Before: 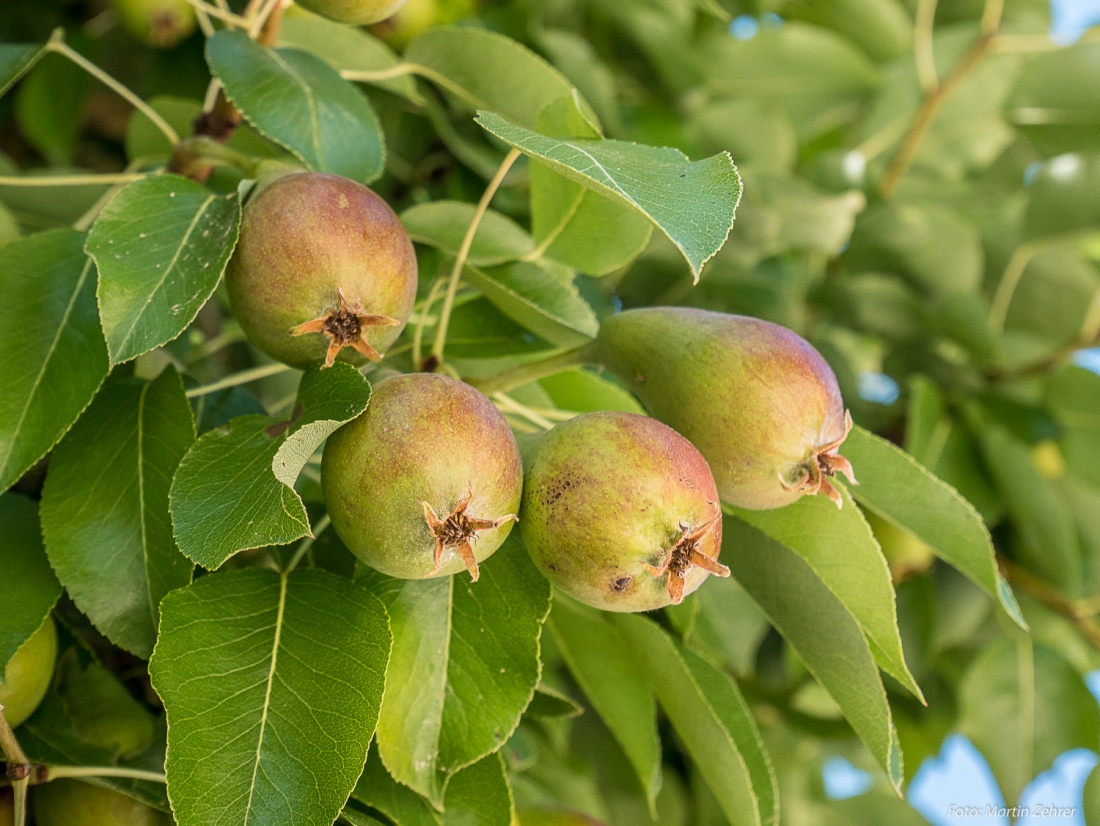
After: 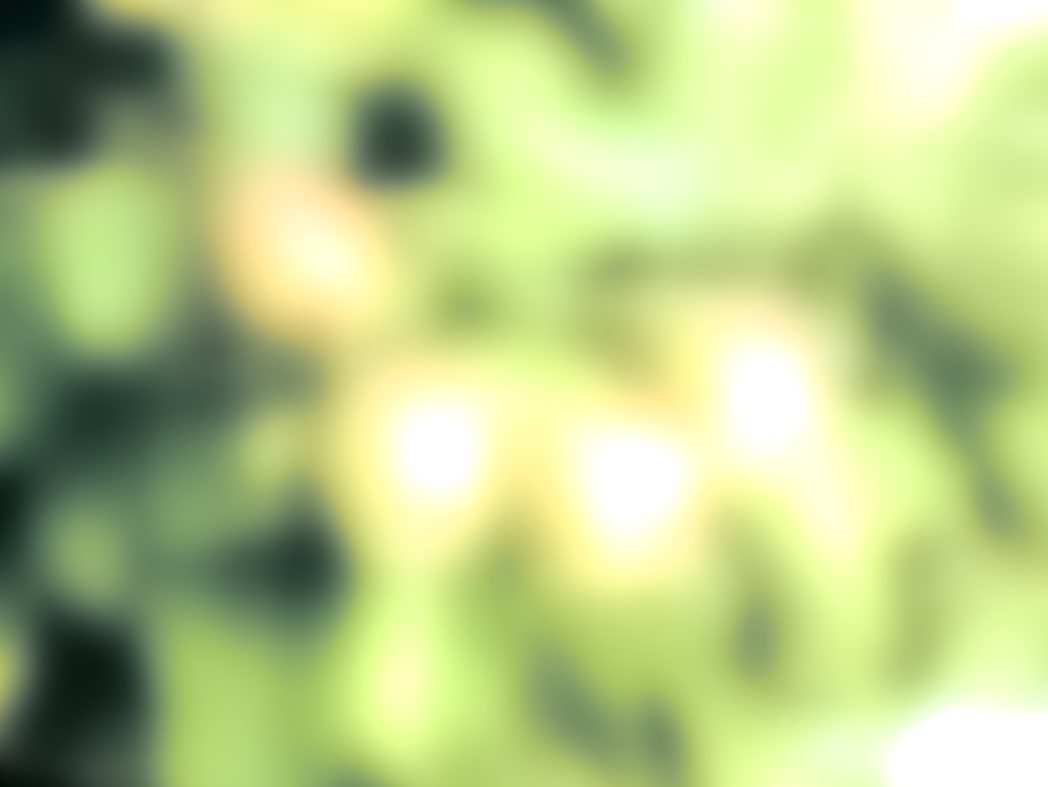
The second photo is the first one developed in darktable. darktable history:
split-toning: shadows › hue 205.2°, shadows › saturation 0.29, highlights › hue 50.4°, highlights › saturation 0.38, balance -49.9
lowpass: radius 31.92, contrast 1.72, brightness -0.98, saturation 0.94
exposure: black level correction 0, exposure 1.741 EV, compensate exposure bias true, compensate highlight preservation false
color balance: lift [1, 0.994, 1.002, 1.006], gamma [0.957, 1.081, 1.016, 0.919], gain [0.97, 0.972, 1.01, 1.028], input saturation 91.06%, output saturation 79.8%
white balance: red 0.983, blue 1.036
rotate and perspective: rotation -2.12°, lens shift (vertical) 0.009, lens shift (horizontal) -0.008, automatic cropping original format, crop left 0.036, crop right 0.964, crop top 0.05, crop bottom 0.959
haze removal: strength 0.29, distance 0.25, compatibility mode true, adaptive false
local contrast: on, module defaults
